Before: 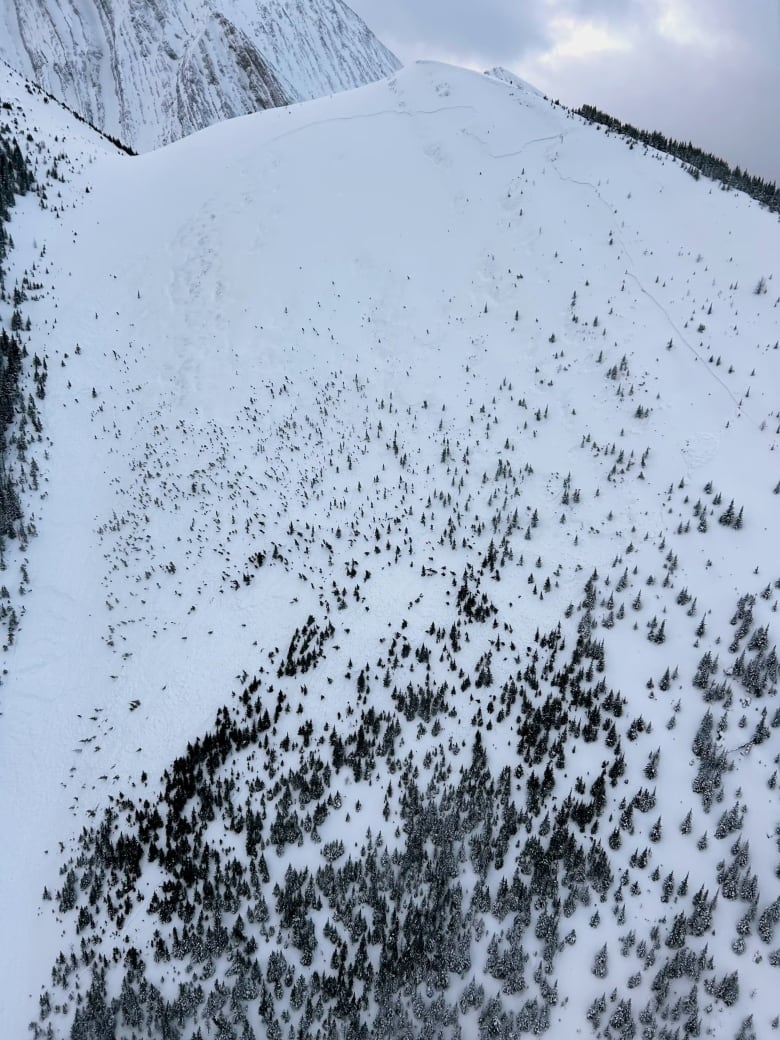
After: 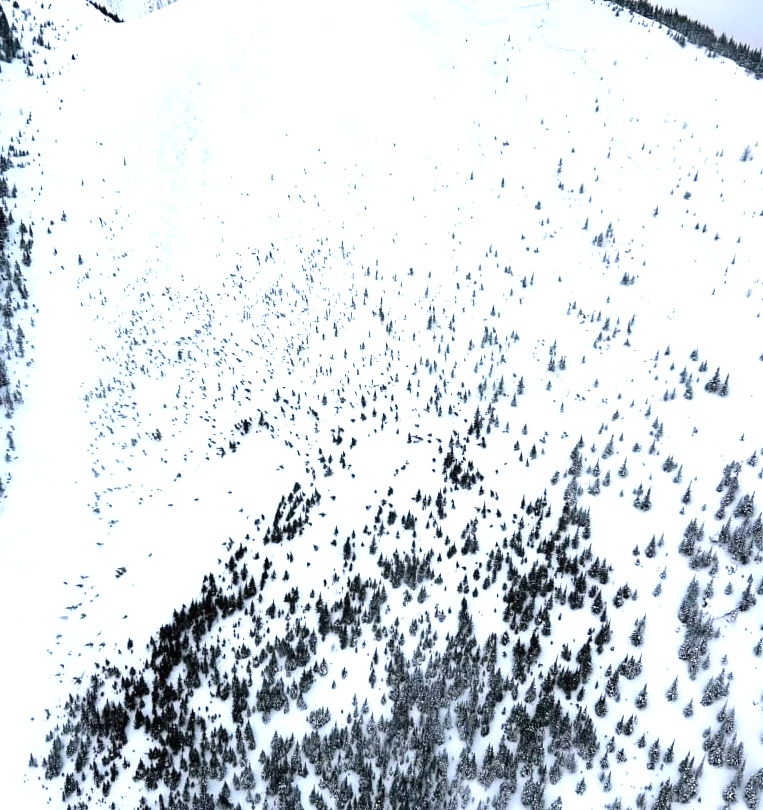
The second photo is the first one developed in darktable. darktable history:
exposure: black level correction 0, exposure 1.125 EV, compensate exposure bias true, compensate highlight preservation false
crop and rotate: left 1.814%, top 12.818%, right 0.25%, bottom 9.225%
